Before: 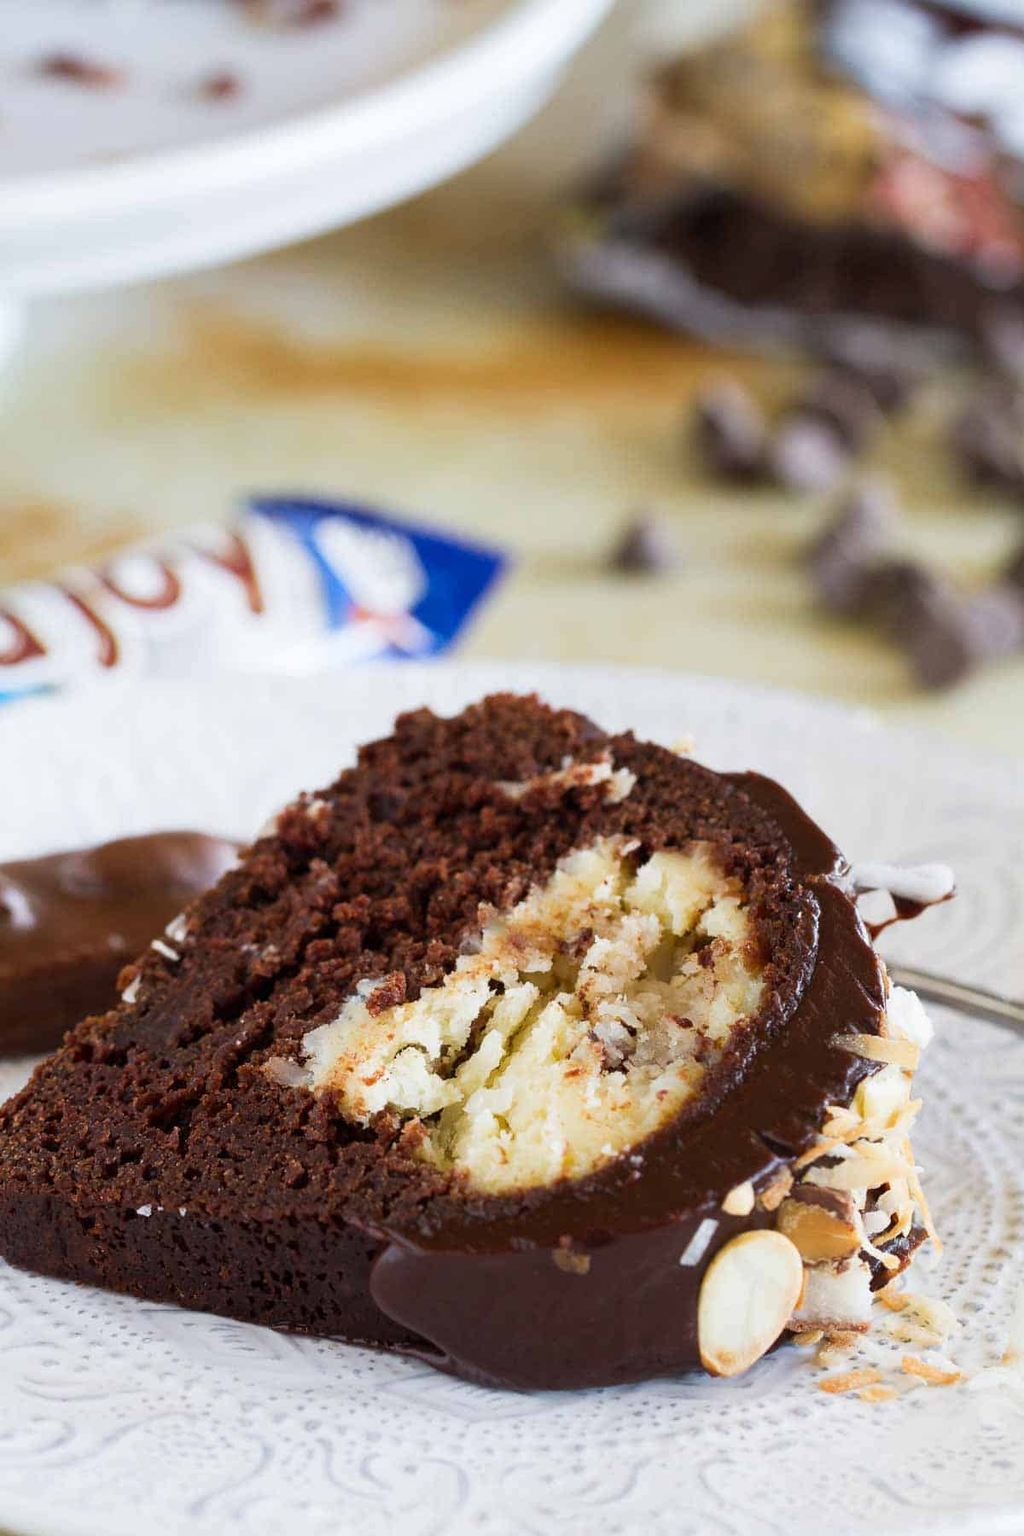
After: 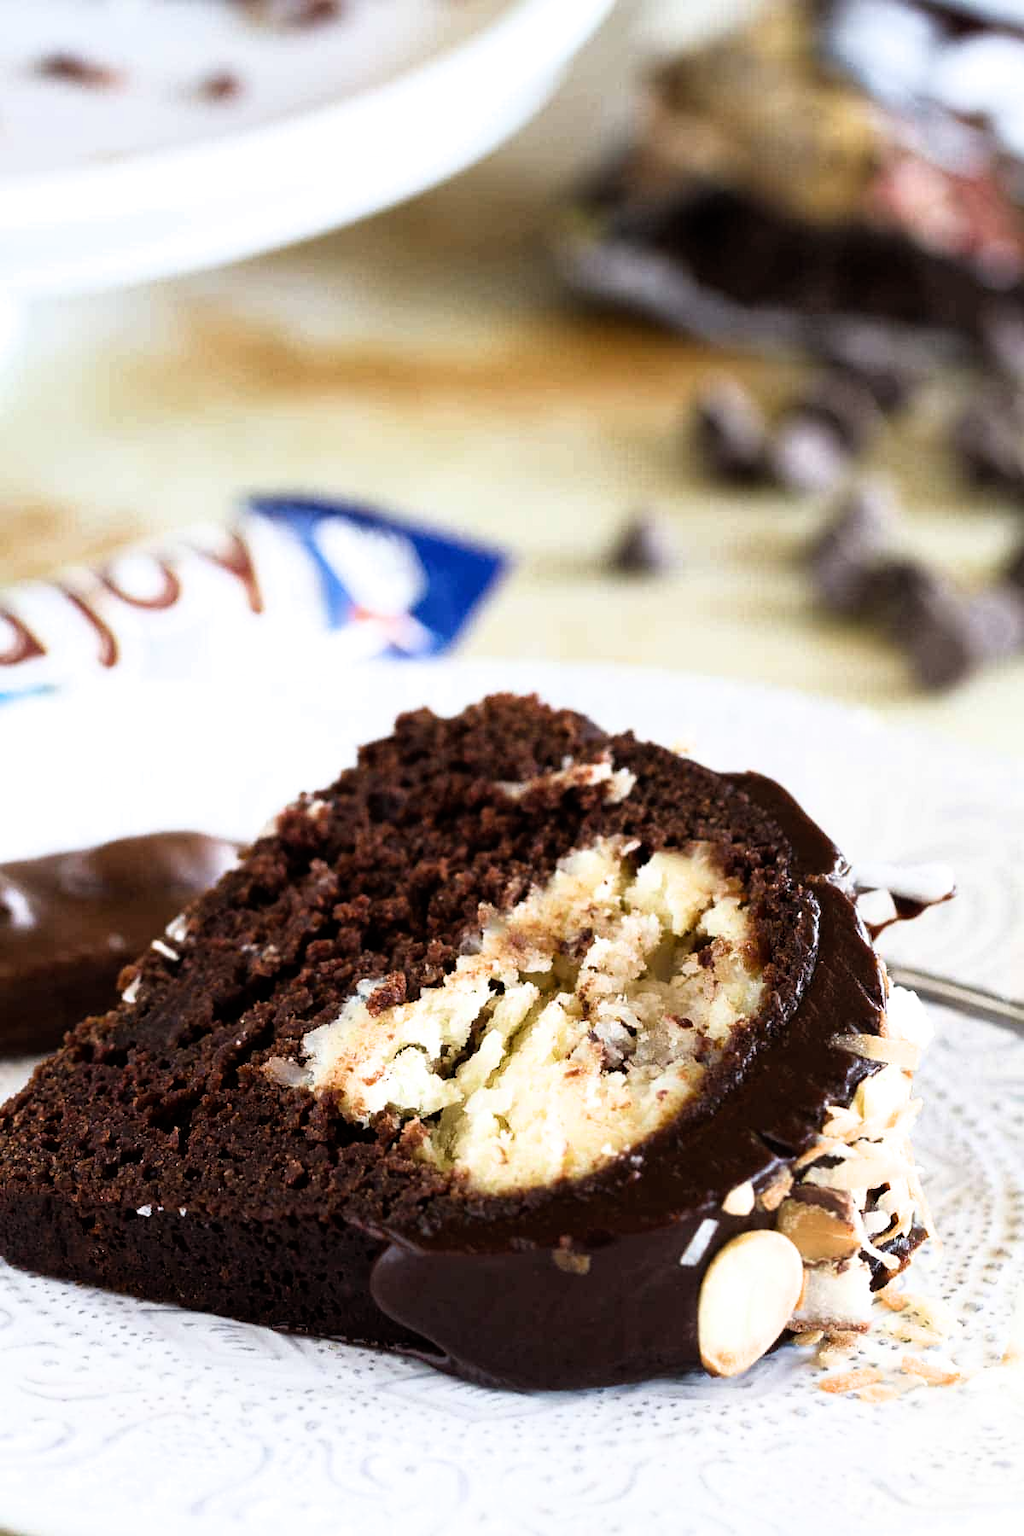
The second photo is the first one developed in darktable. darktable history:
filmic rgb: black relative exposure -8.02 EV, white relative exposure 2.18 EV, threshold 5.96 EV, hardness 6.96, enable highlight reconstruction true
